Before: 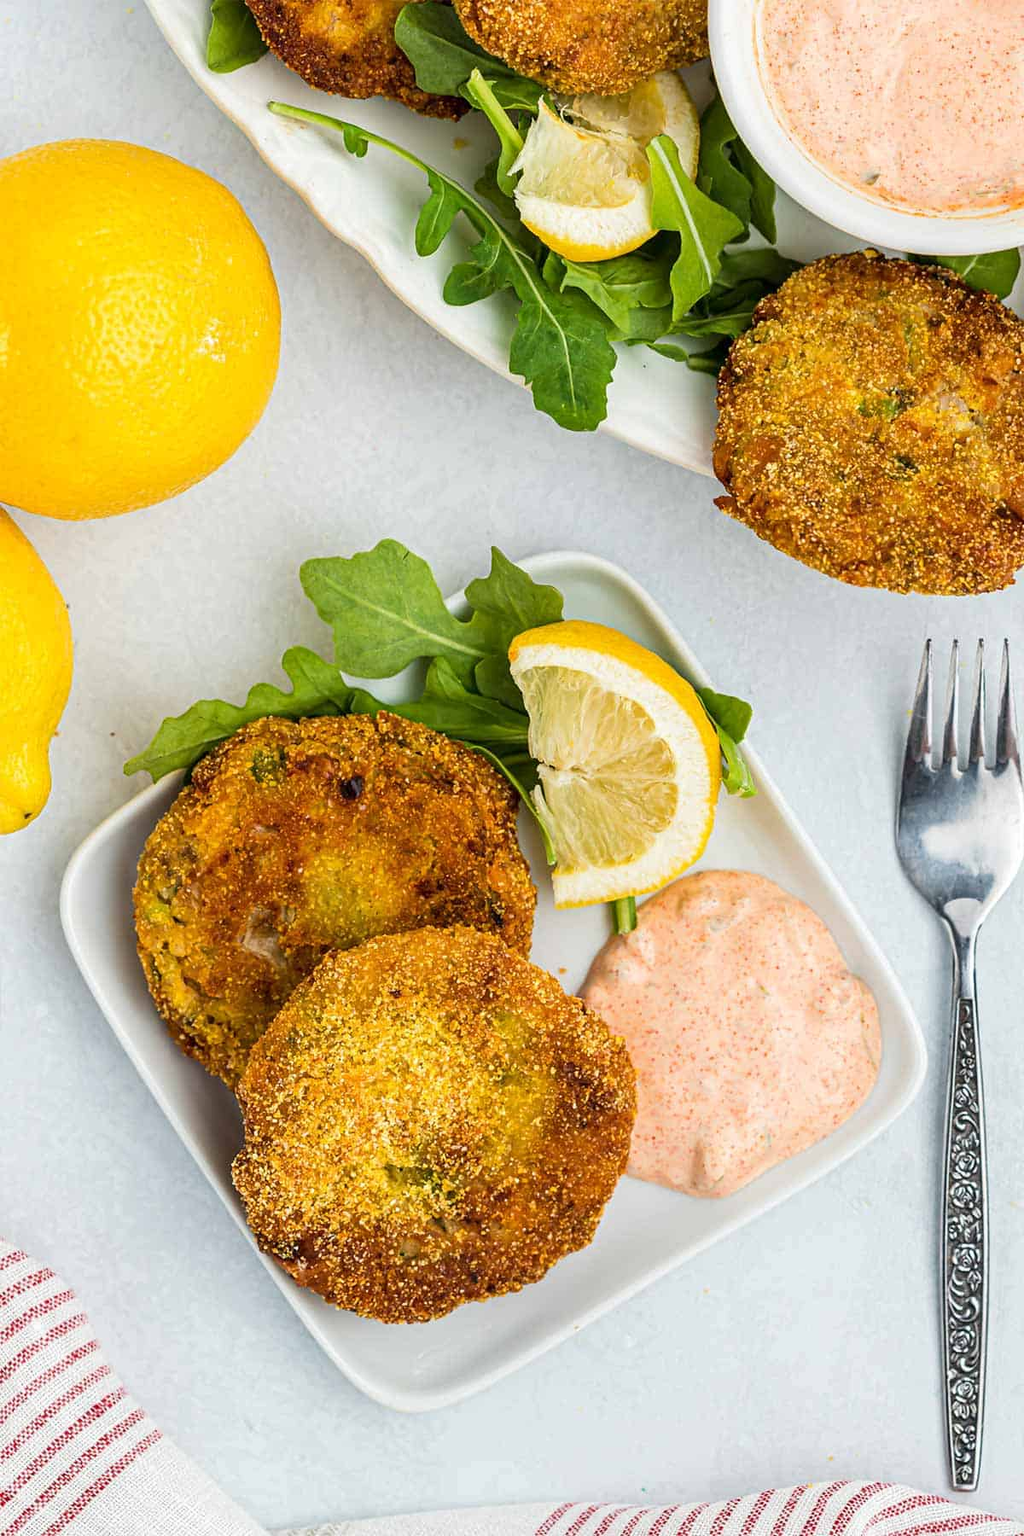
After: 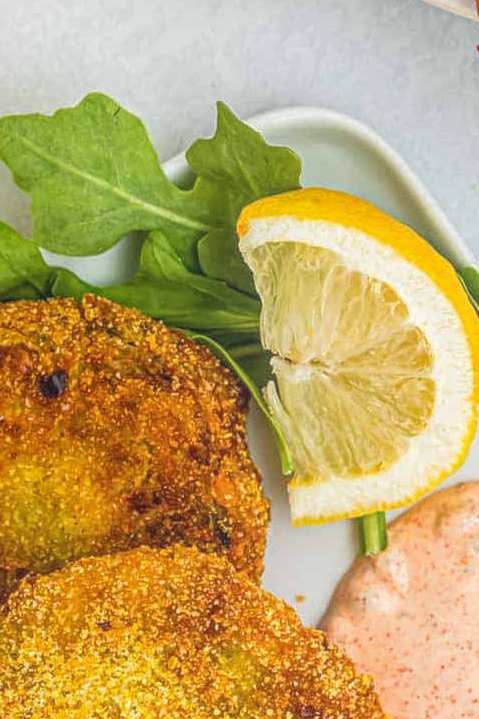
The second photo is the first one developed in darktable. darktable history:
crop: left 30%, top 30%, right 30%, bottom 30%
local contrast: highlights 73%, shadows 15%, midtone range 0.197
